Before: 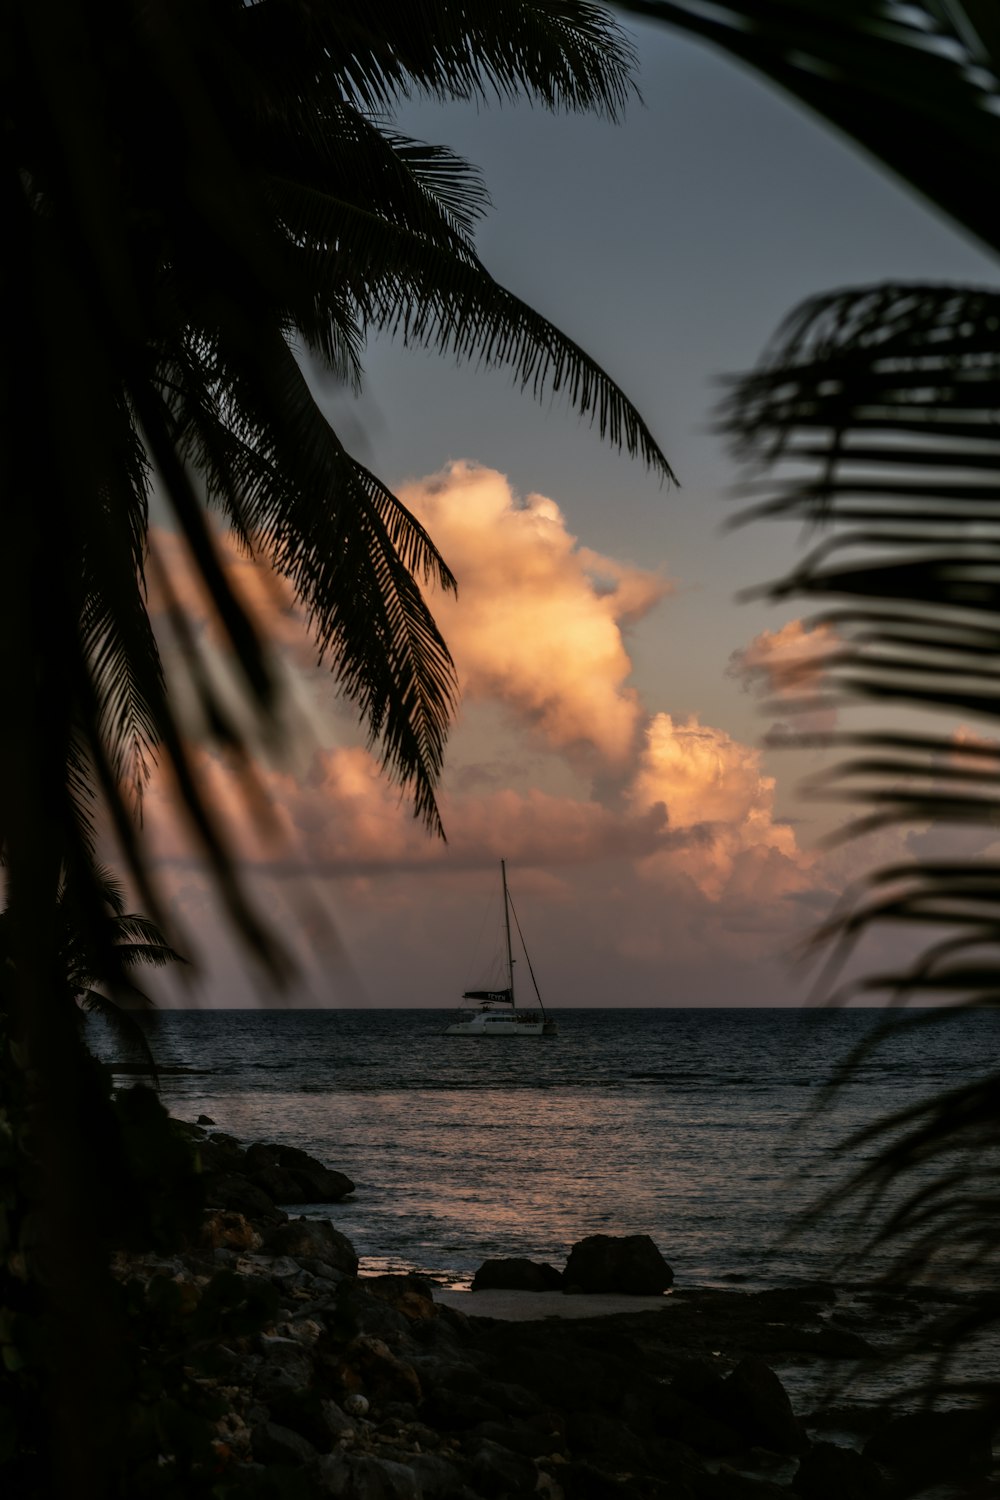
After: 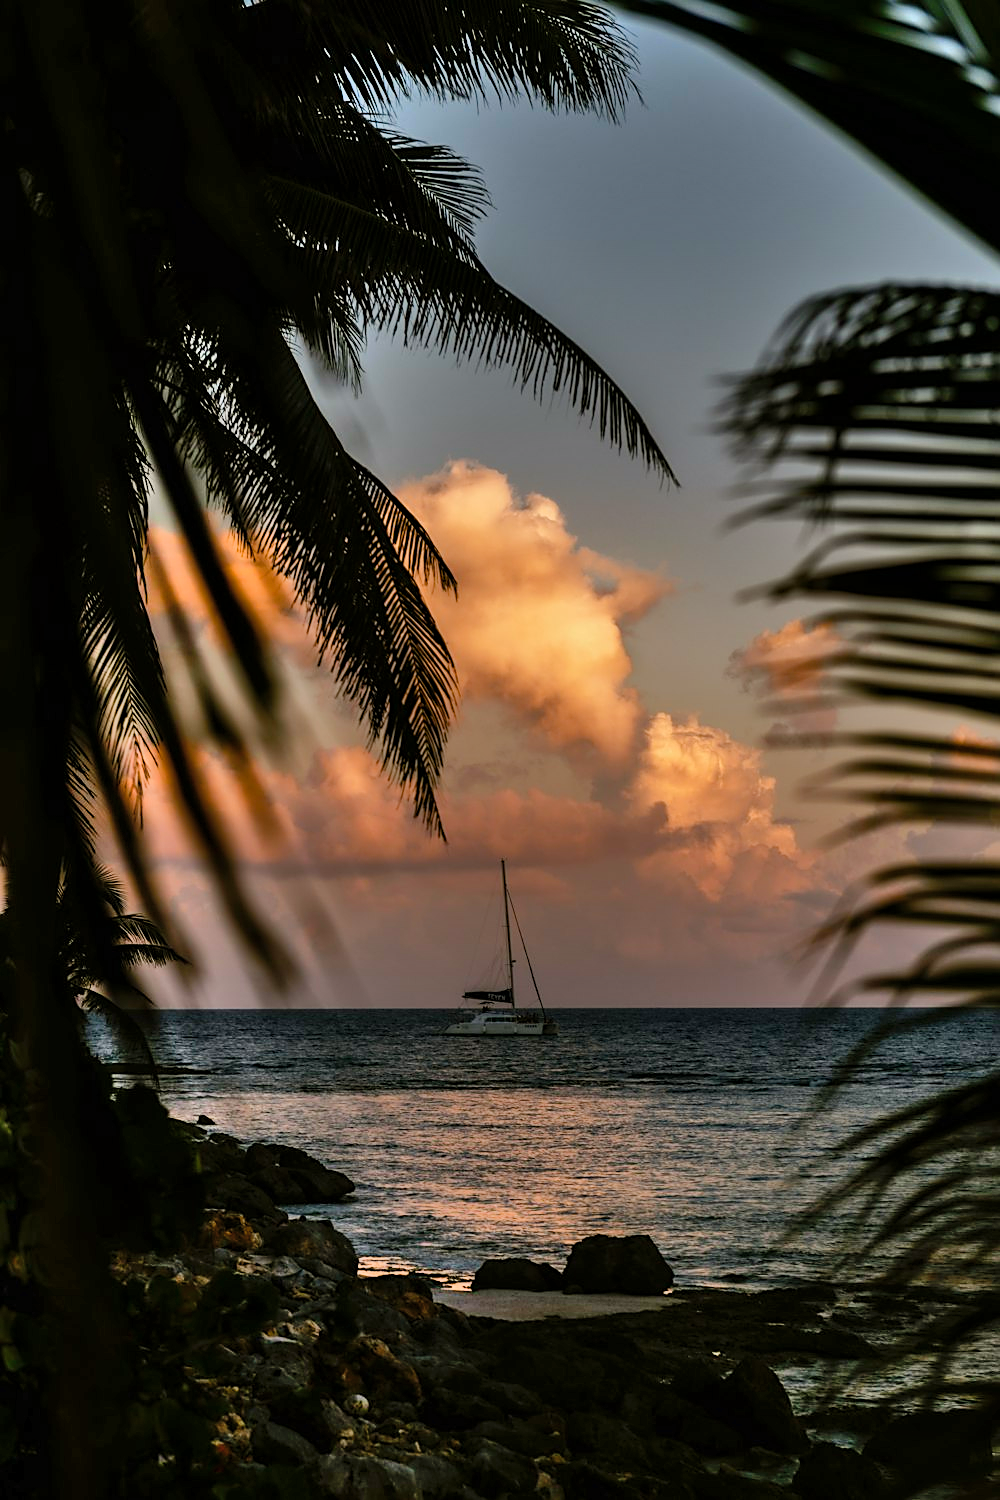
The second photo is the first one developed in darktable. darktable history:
sharpen: on, module defaults
color balance rgb: power › chroma 0.235%, power › hue 60.73°, linear chroma grading › global chroma 0.403%, perceptual saturation grading › global saturation 20%, perceptual saturation grading › highlights -25.47%, perceptual saturation grading › shadows 49.714%, global vibrance 14.377%
shadows and highlights: shadows 58.46, highlights -60.36, soften with gaussian
